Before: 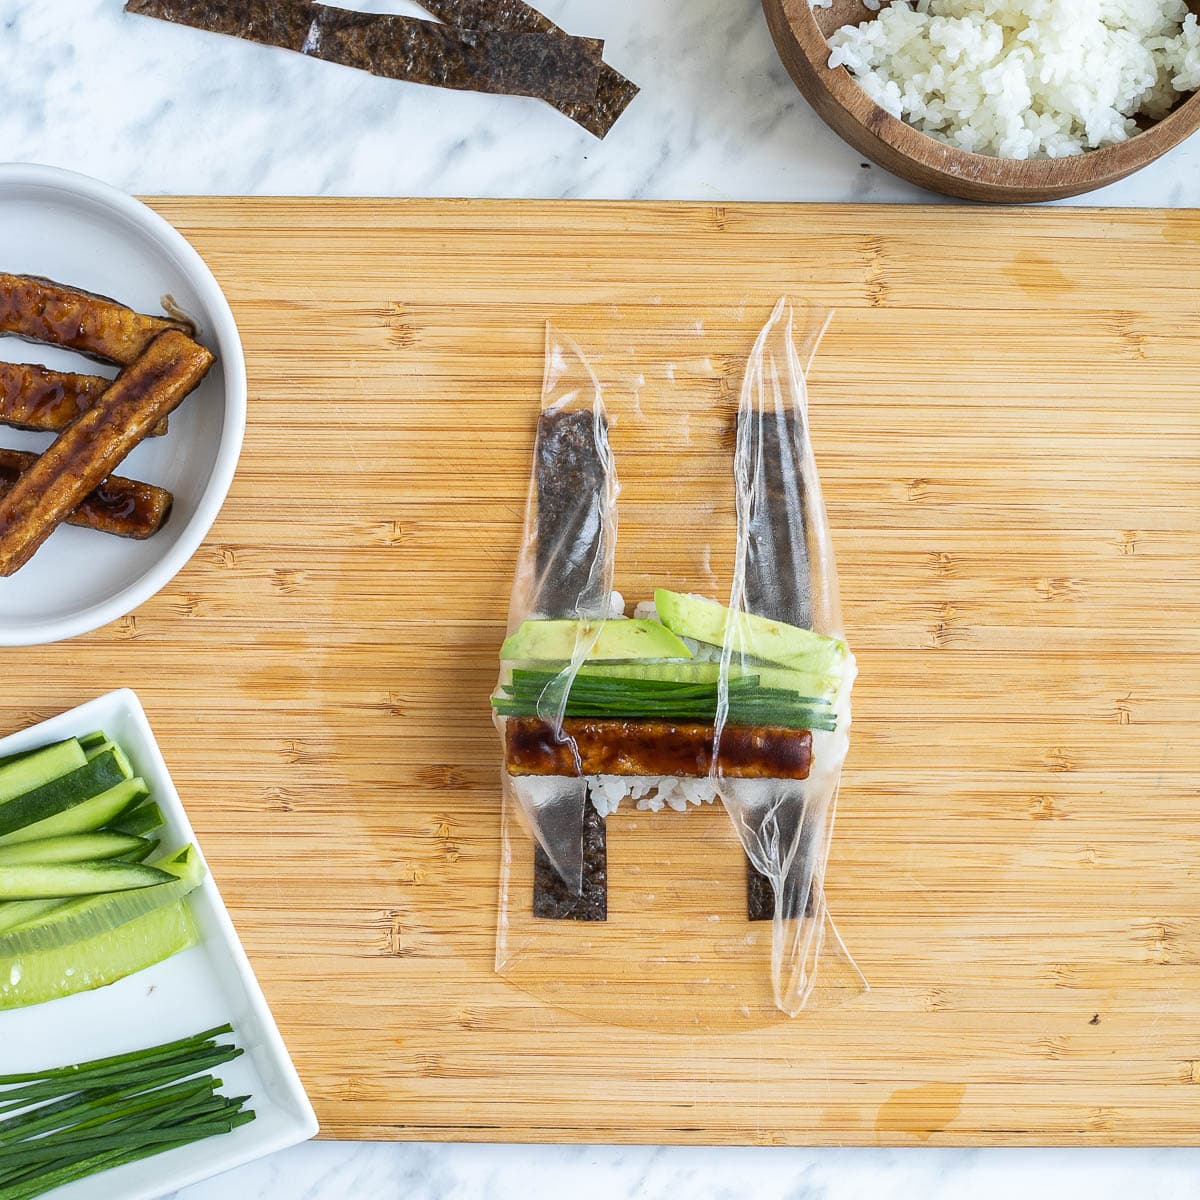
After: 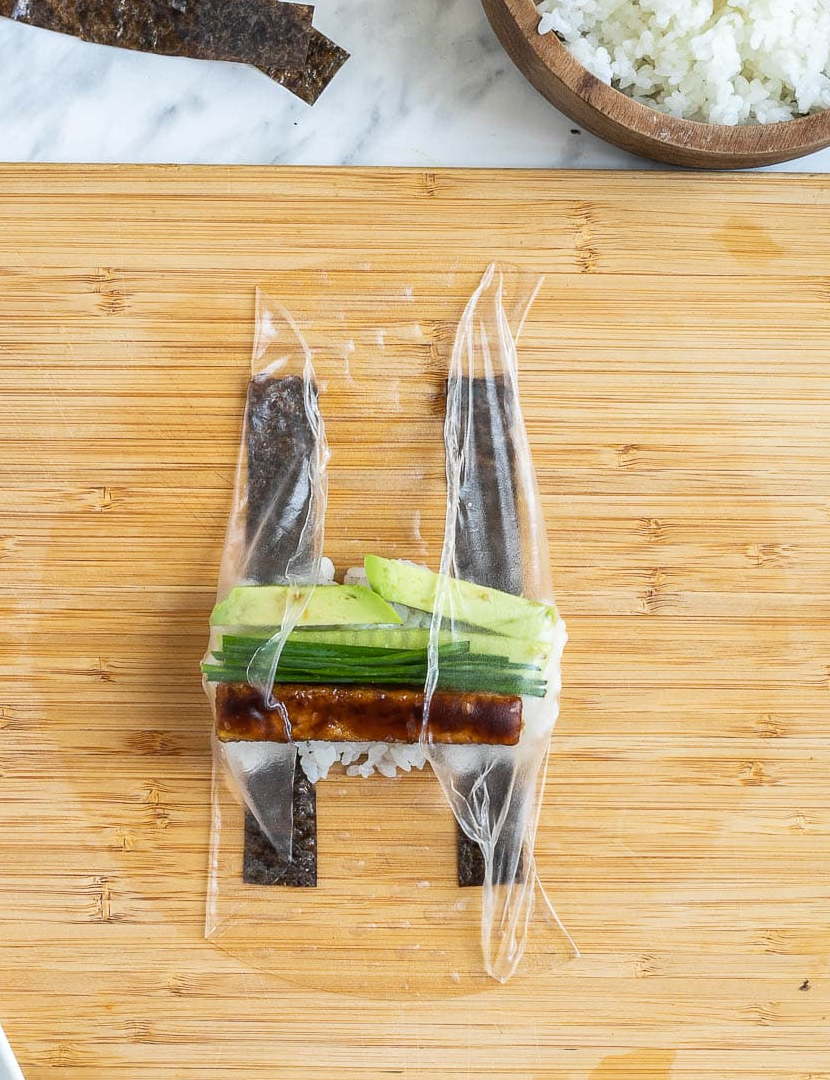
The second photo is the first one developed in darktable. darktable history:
crop and rotate: left 24.191%, top 2.843%, right 6.626%, bottom 7.089%
